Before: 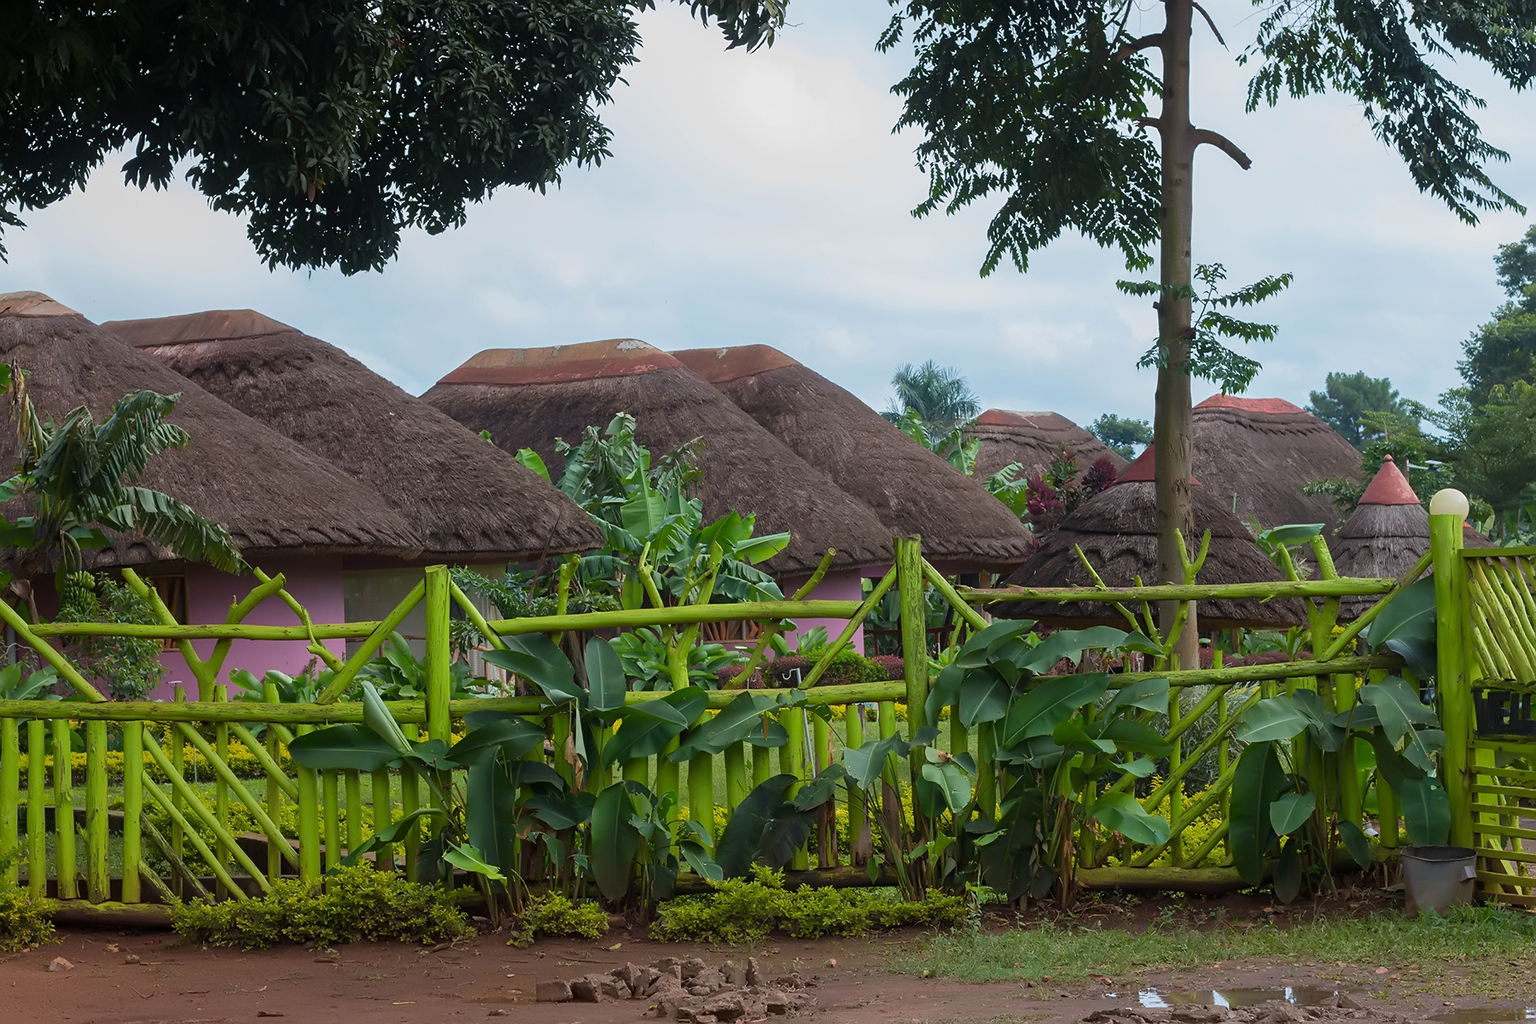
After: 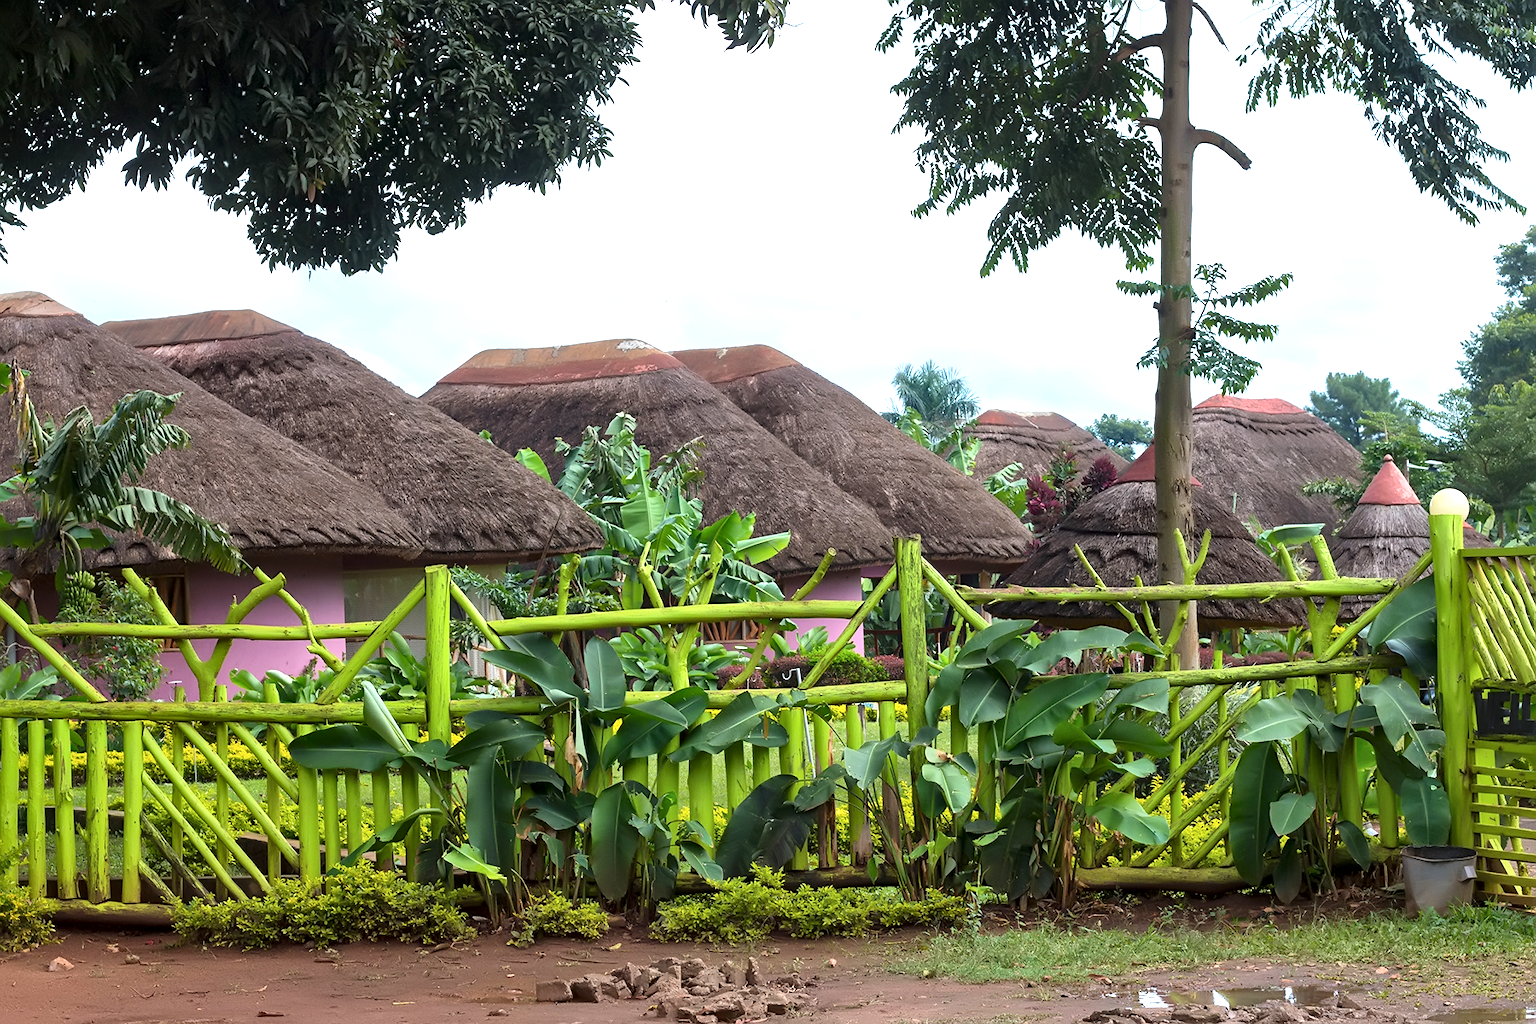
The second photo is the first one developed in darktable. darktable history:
local contrast: mode bilateral grid, contrast 19, coarseness 51, detail 161%, midtone range 0.2
exposure: black level correction 0, exposure 0.95 EV, compensate exposure bias true, compensate highlight preservation false
